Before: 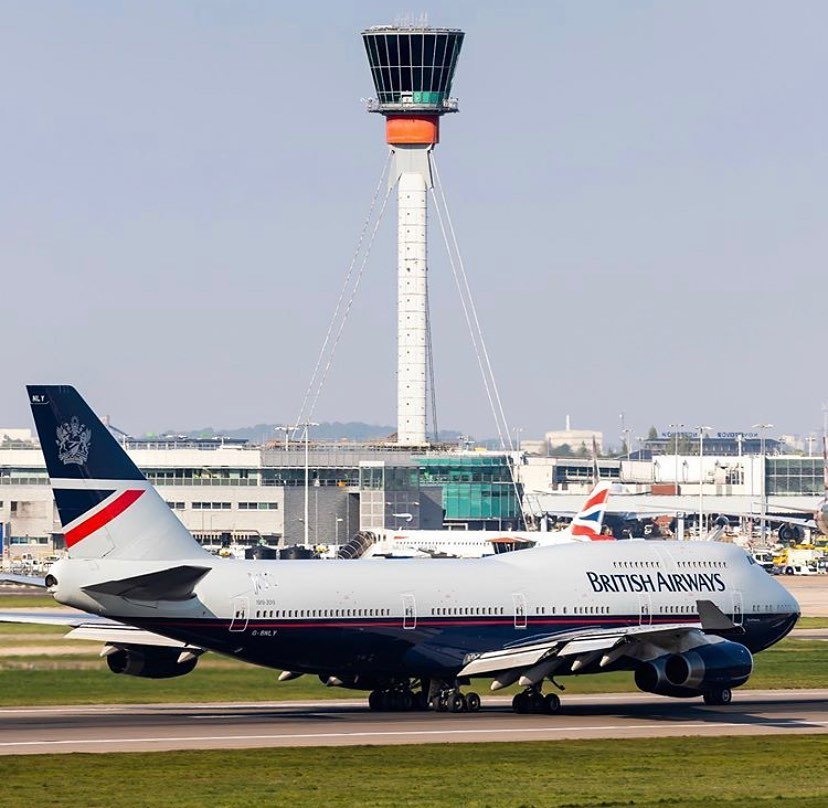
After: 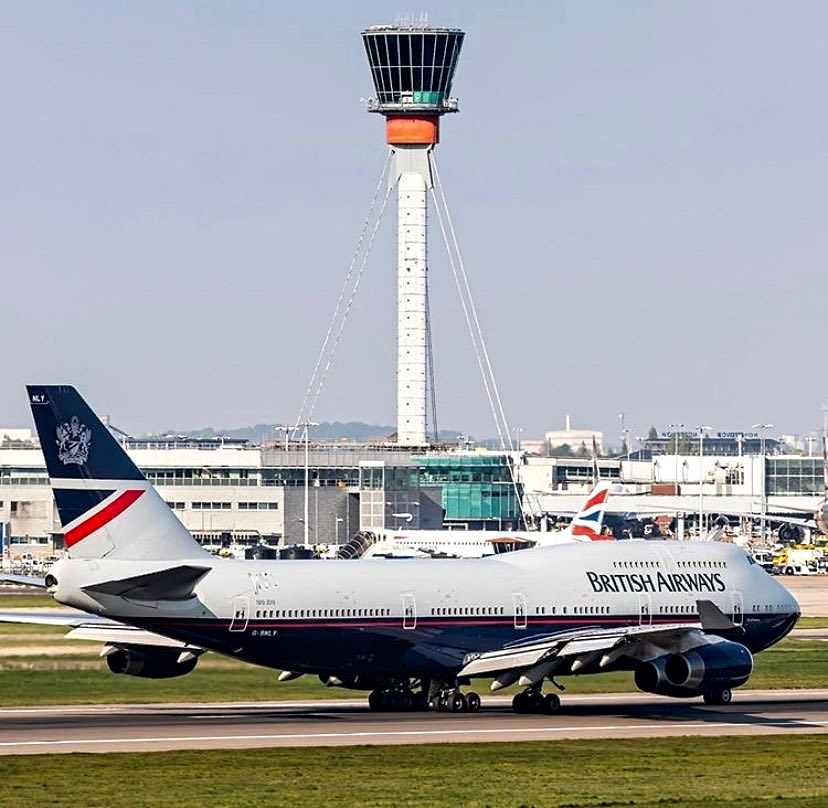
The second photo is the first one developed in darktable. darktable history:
contrast equalizer: octaves 7, y [[0.502, 0.517, 0.543, 0.576, 0.611, 0.631], [0.5 ×6], [0.5 ×6], [0 ×6], [0 ×6]]
